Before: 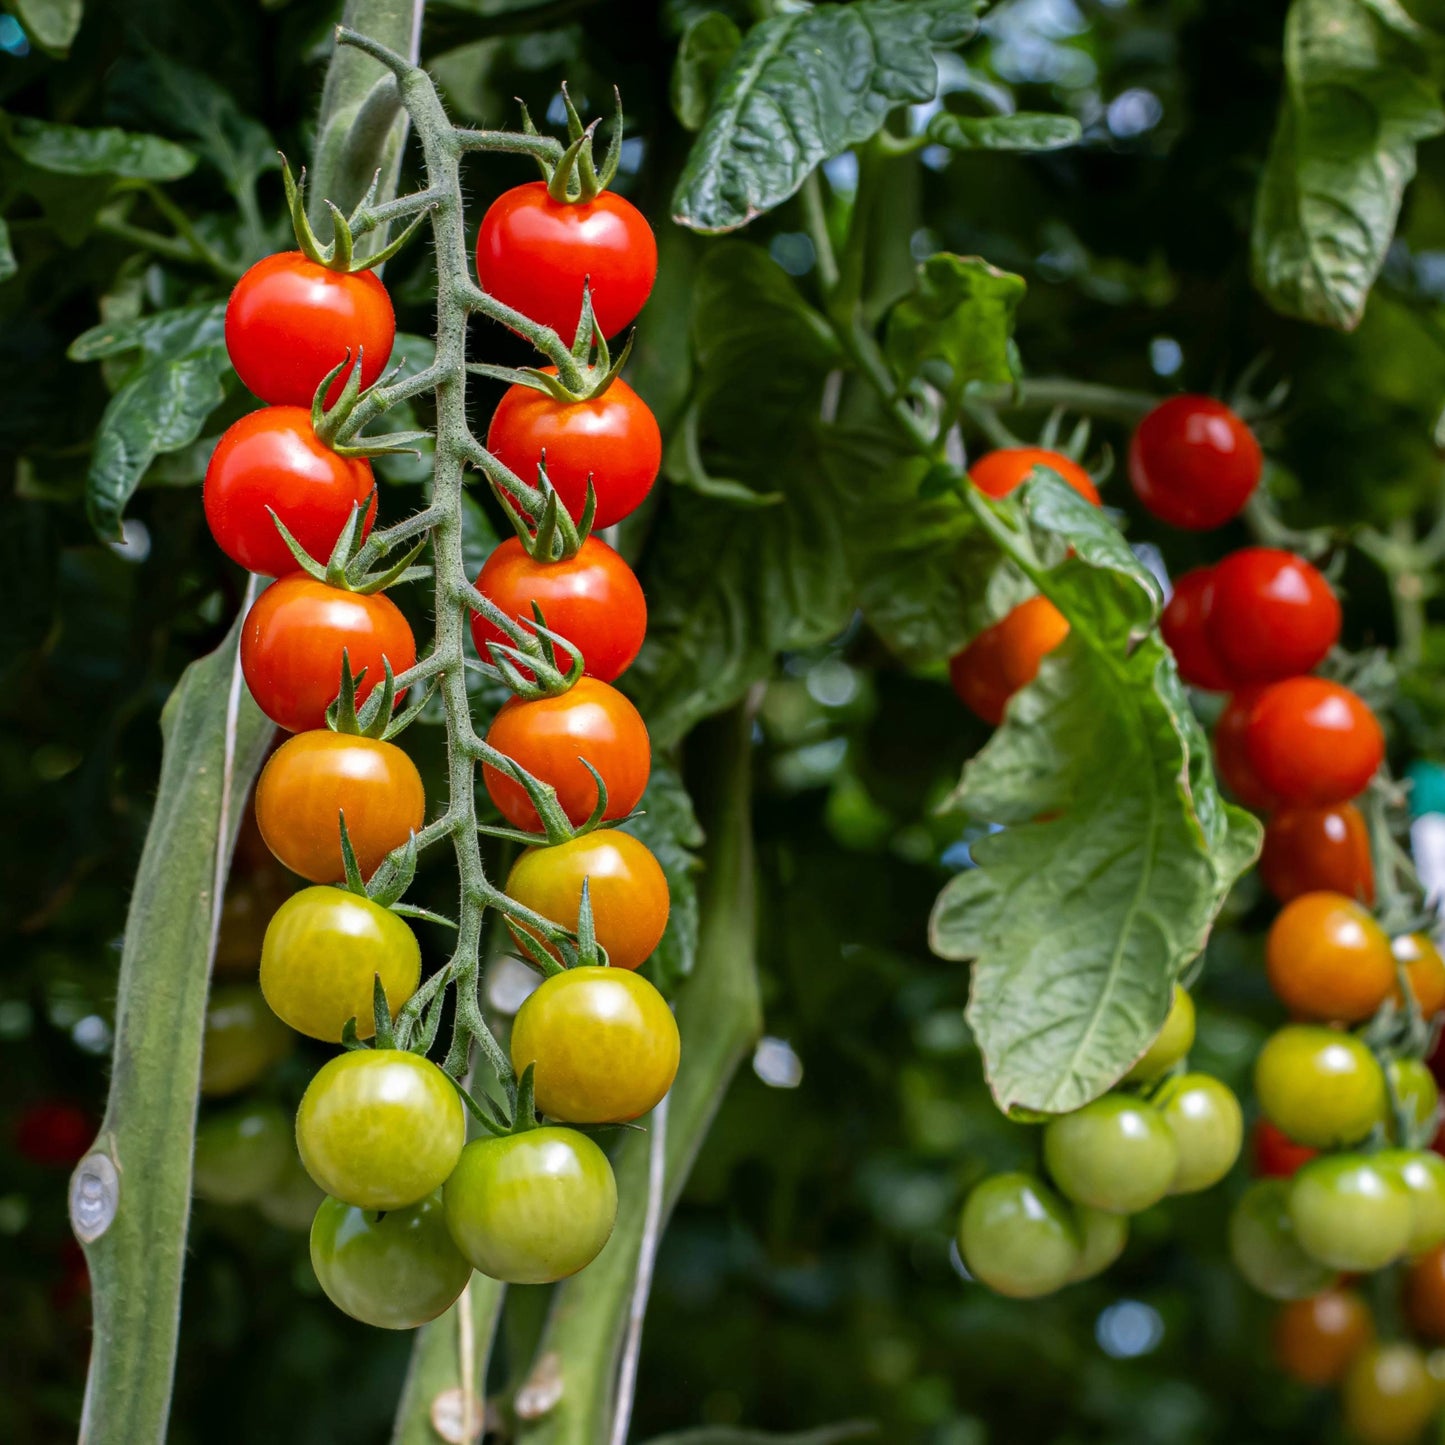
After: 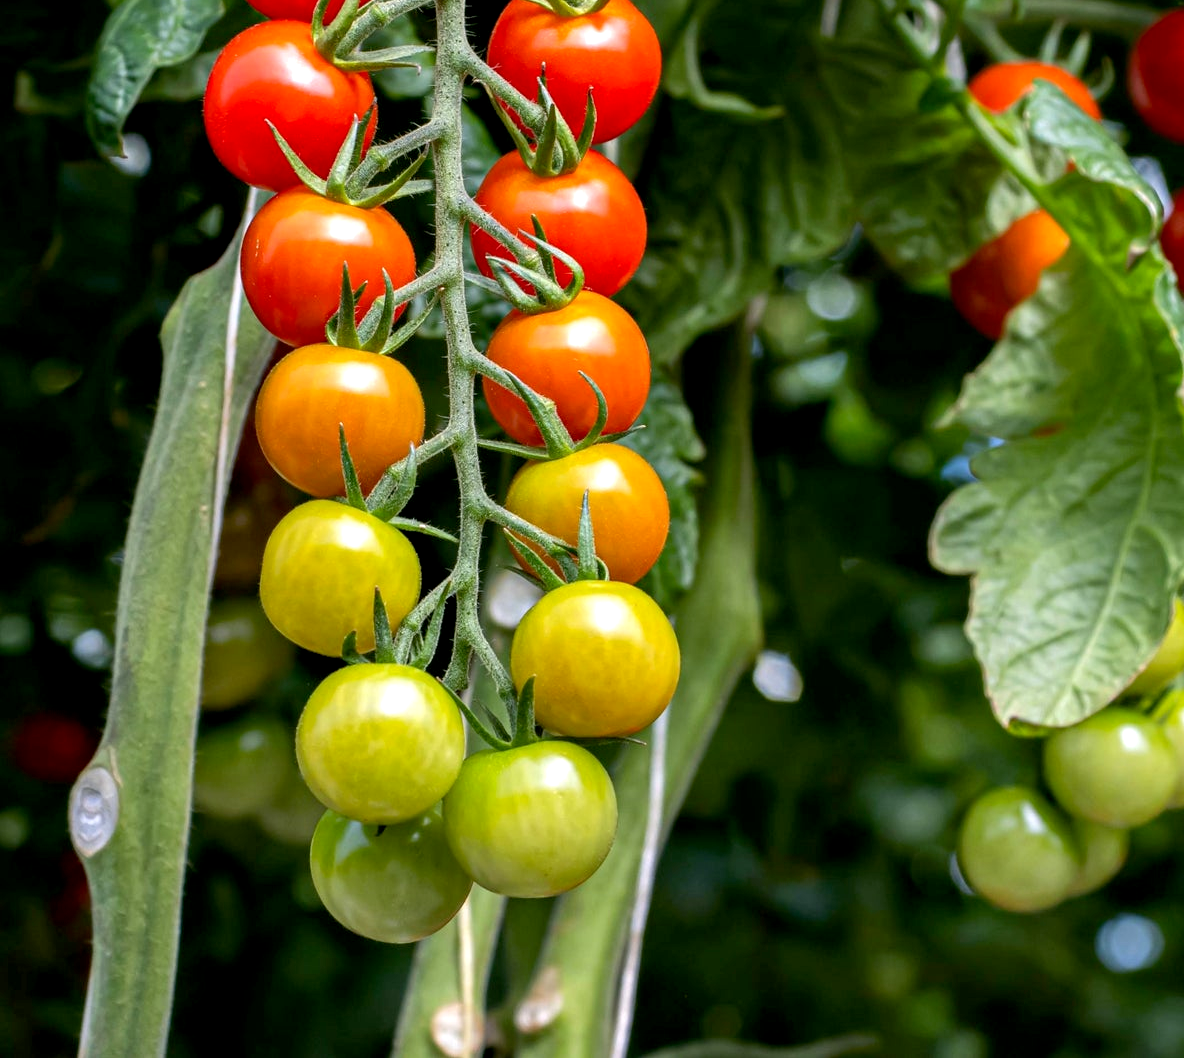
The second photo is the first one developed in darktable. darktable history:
tone equalizer: edges refinement/feathering 500, mask exposure compensation -1.57 EV, preserve details no
exposure: black level correction 0.004, exposure 0.409 EV, compensate highlight preservation false
crop: top 26.763%, right 18.031%
